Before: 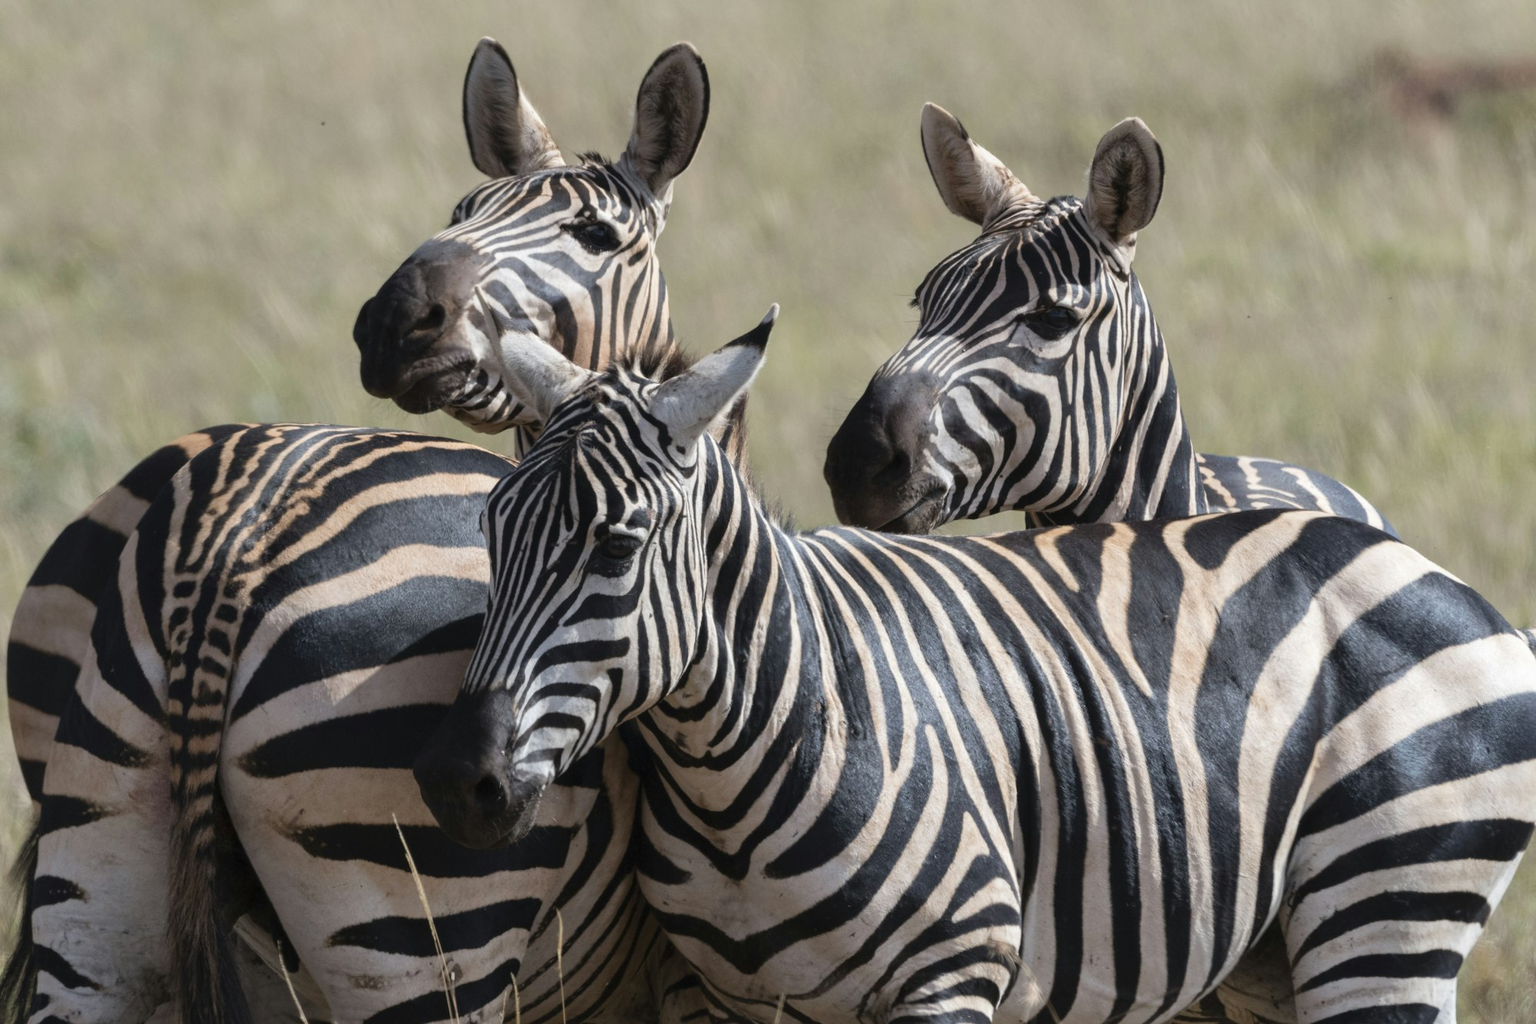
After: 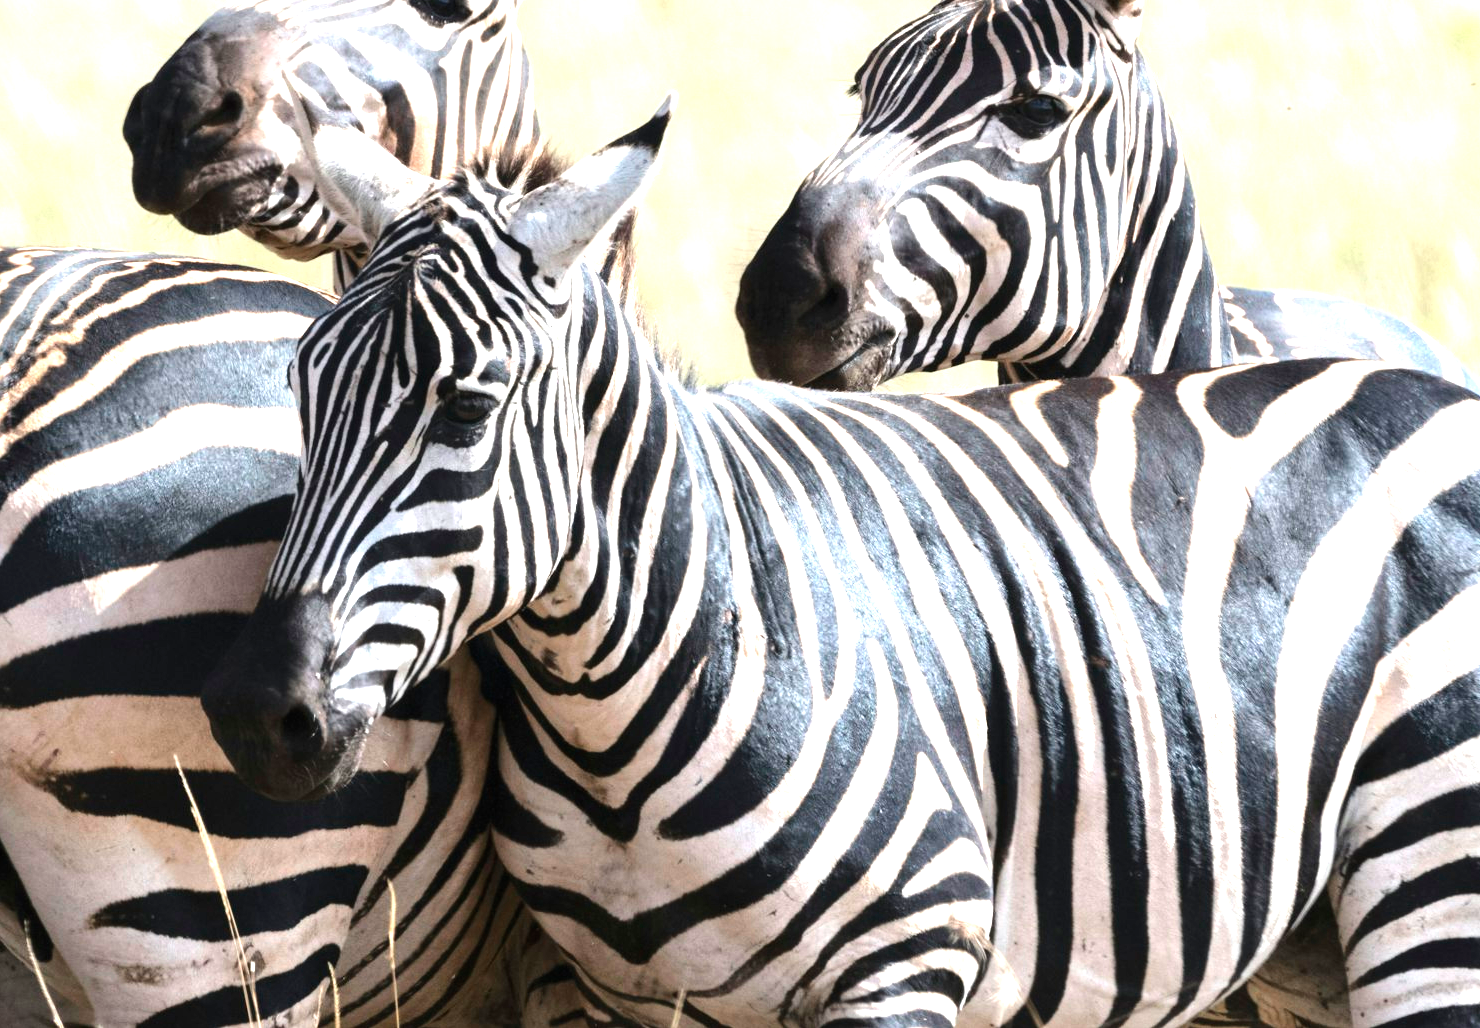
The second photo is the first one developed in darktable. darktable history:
exposure: black level correction 0, exposure 1.388 EV, compensate exposure bias true, compensate highlight preservation false
tone equalizer: -8 EV -0.417 EV, -7 EV -0.389 EV, -6 EV -0.333 EV, -5 EV -0.222 EV, -3 EV 0.222 EV, -2 EV 0.333 EV, -1 EV 0.389 EV, +0 EV 0.417 EV, edges refinement/feathering 500, mask exposure compensation -1.57 EV, preserve details no
crop: left 16.871%, top 22.857%, right 9.116%
